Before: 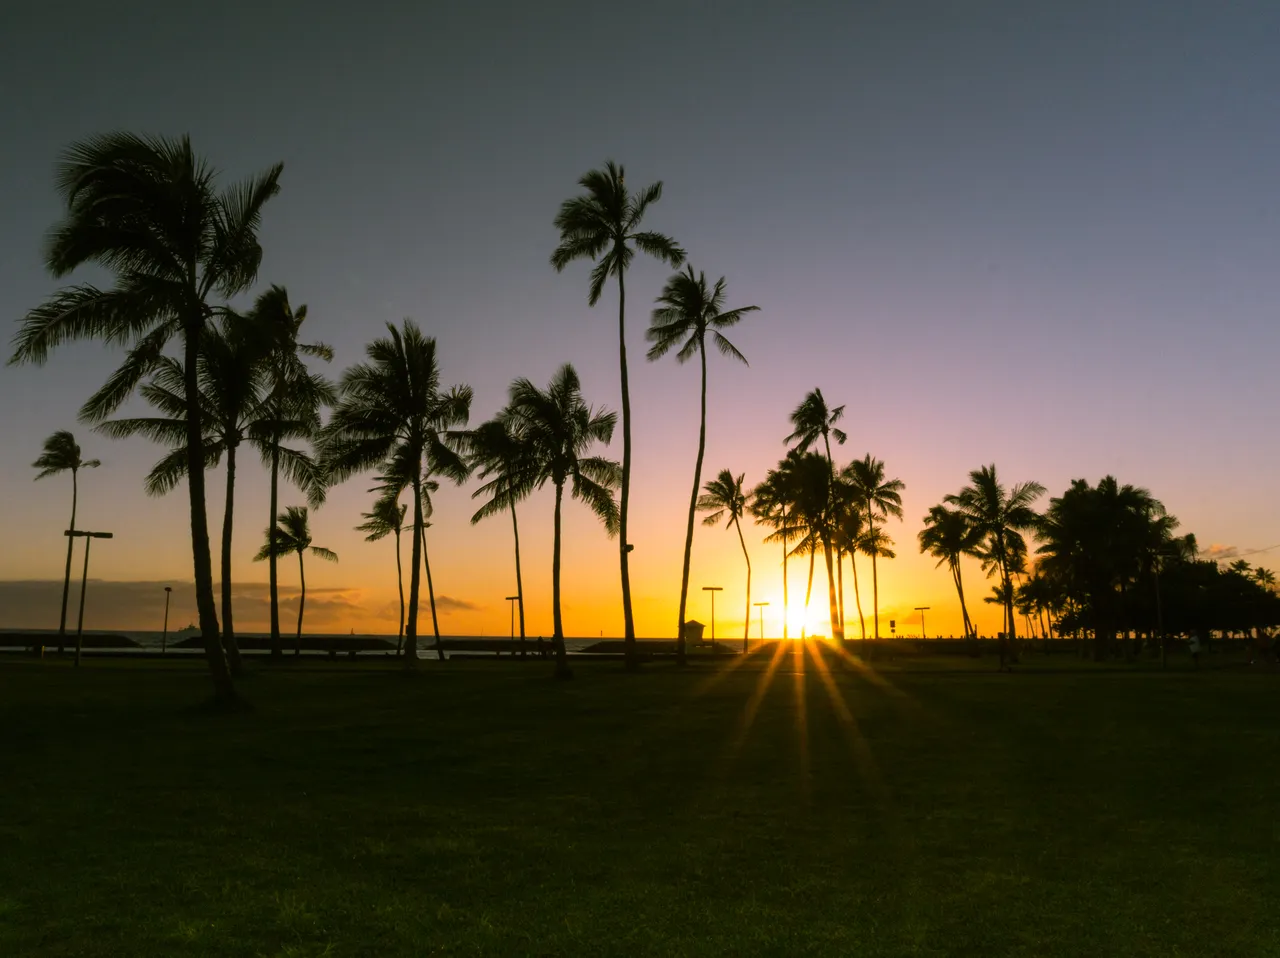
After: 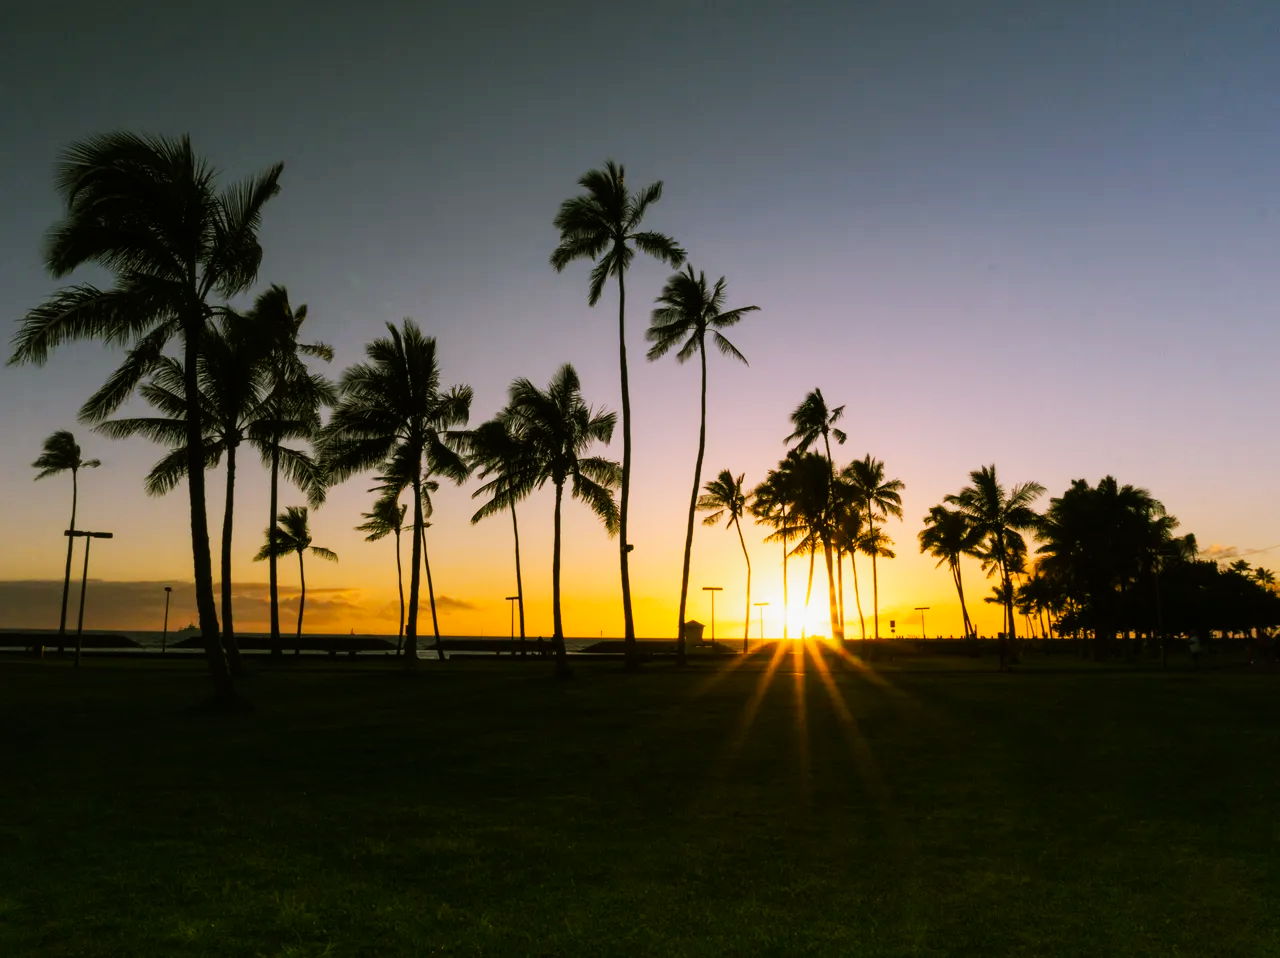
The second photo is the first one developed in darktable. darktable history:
tone curve: curves: ch0 [(0, 0) (0.078, 0.052) (0.236, 0.22) (0.427, 0.472) (0.508, 0.586) (0.654, 0.742) (0.793, 0.851) (0.994, 0.974)]; ch1 [(0, 0) (0.161, 0.092) (0.35, 0.33) (0.392, 0.392) (0.456, 0.456) (0.505, 0.502) (0.537, 0.518) (0.553, 0.534) (0.602, 0.579) (0.718, 0.718) (1, 1)]; ch2 [(0, 0) (0.346, 0.362) (0.411, 0.412) (0.502, 0.502) (0.531, 0.521) (0.586, 0.59) (0.621, 0.604) (1, 1)], preserve colors none
